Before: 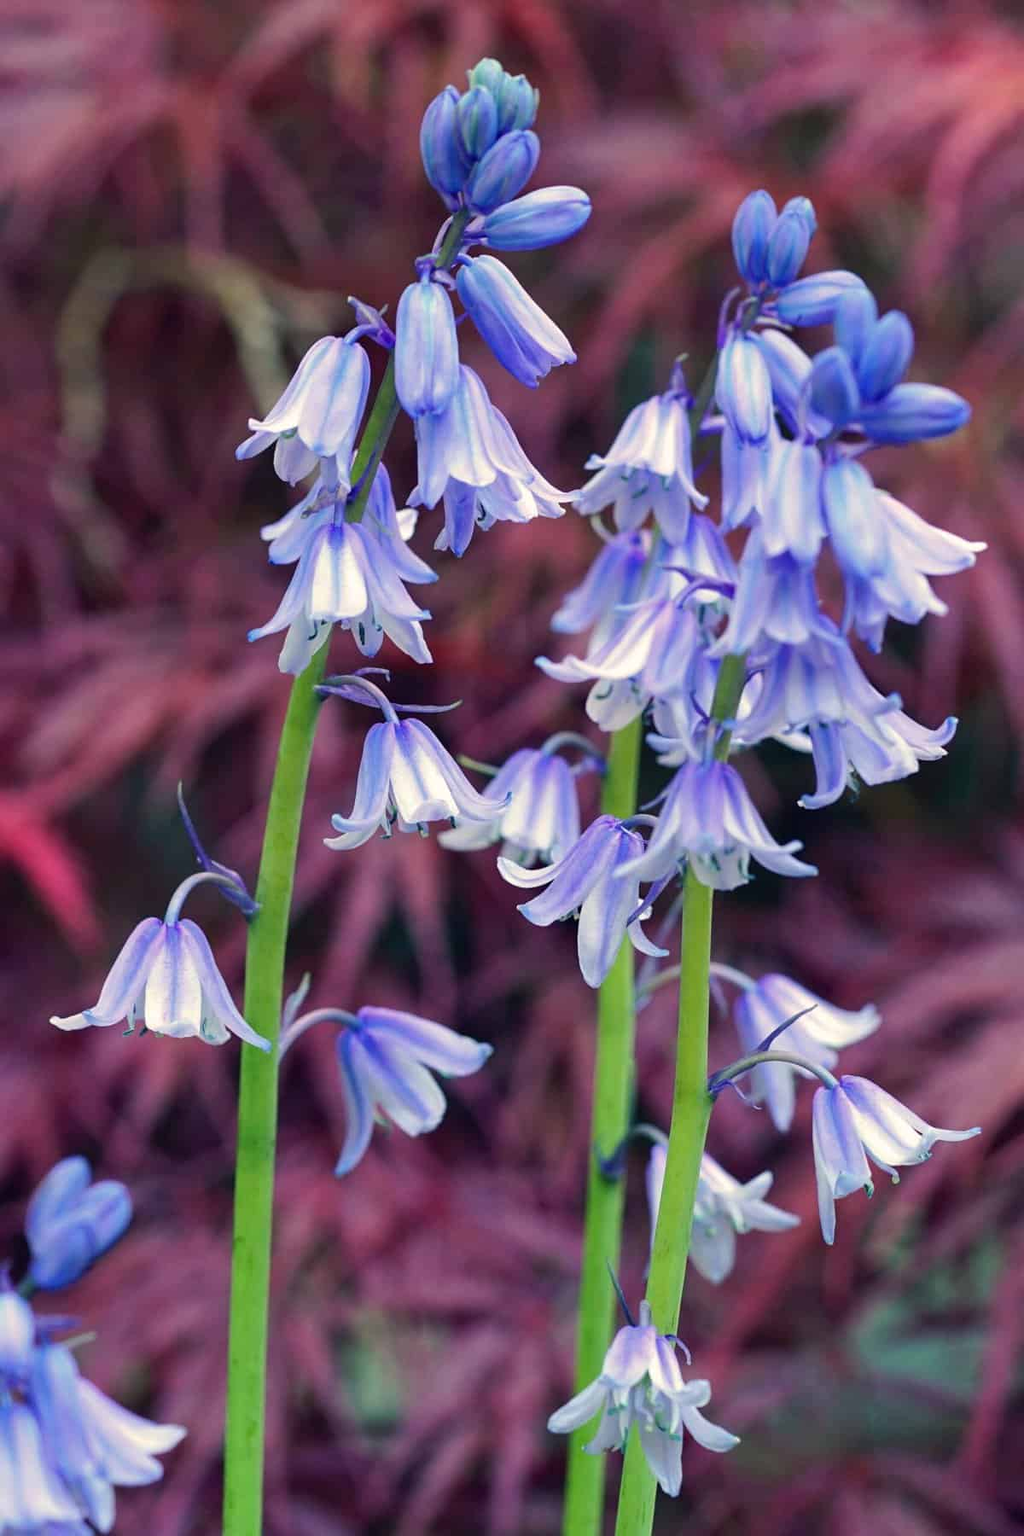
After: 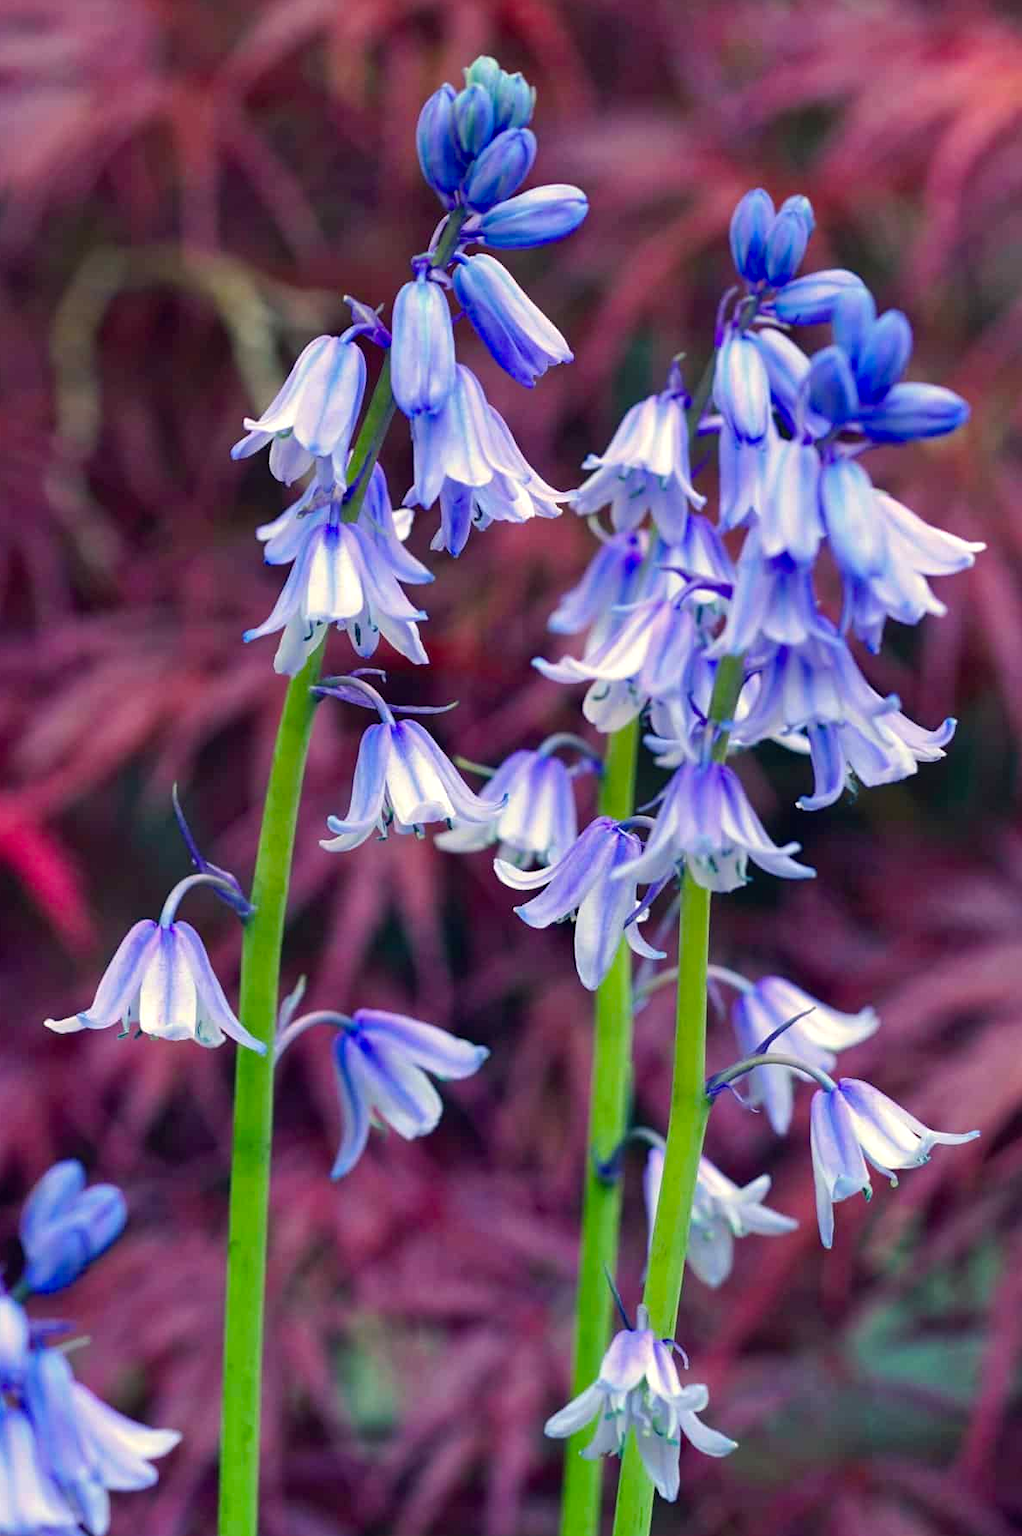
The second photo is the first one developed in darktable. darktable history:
color balance rgb: linear chroma grading › global chroma 10%, perceptual saturation grading › global saturation 5%, perceptual brilliance grading › global brilliance 4%, global vibrance 7%, saturation formula JzAzBz (2021)
crop and rotate: left 0.614%, top 0.179%, bottom 0.309%
